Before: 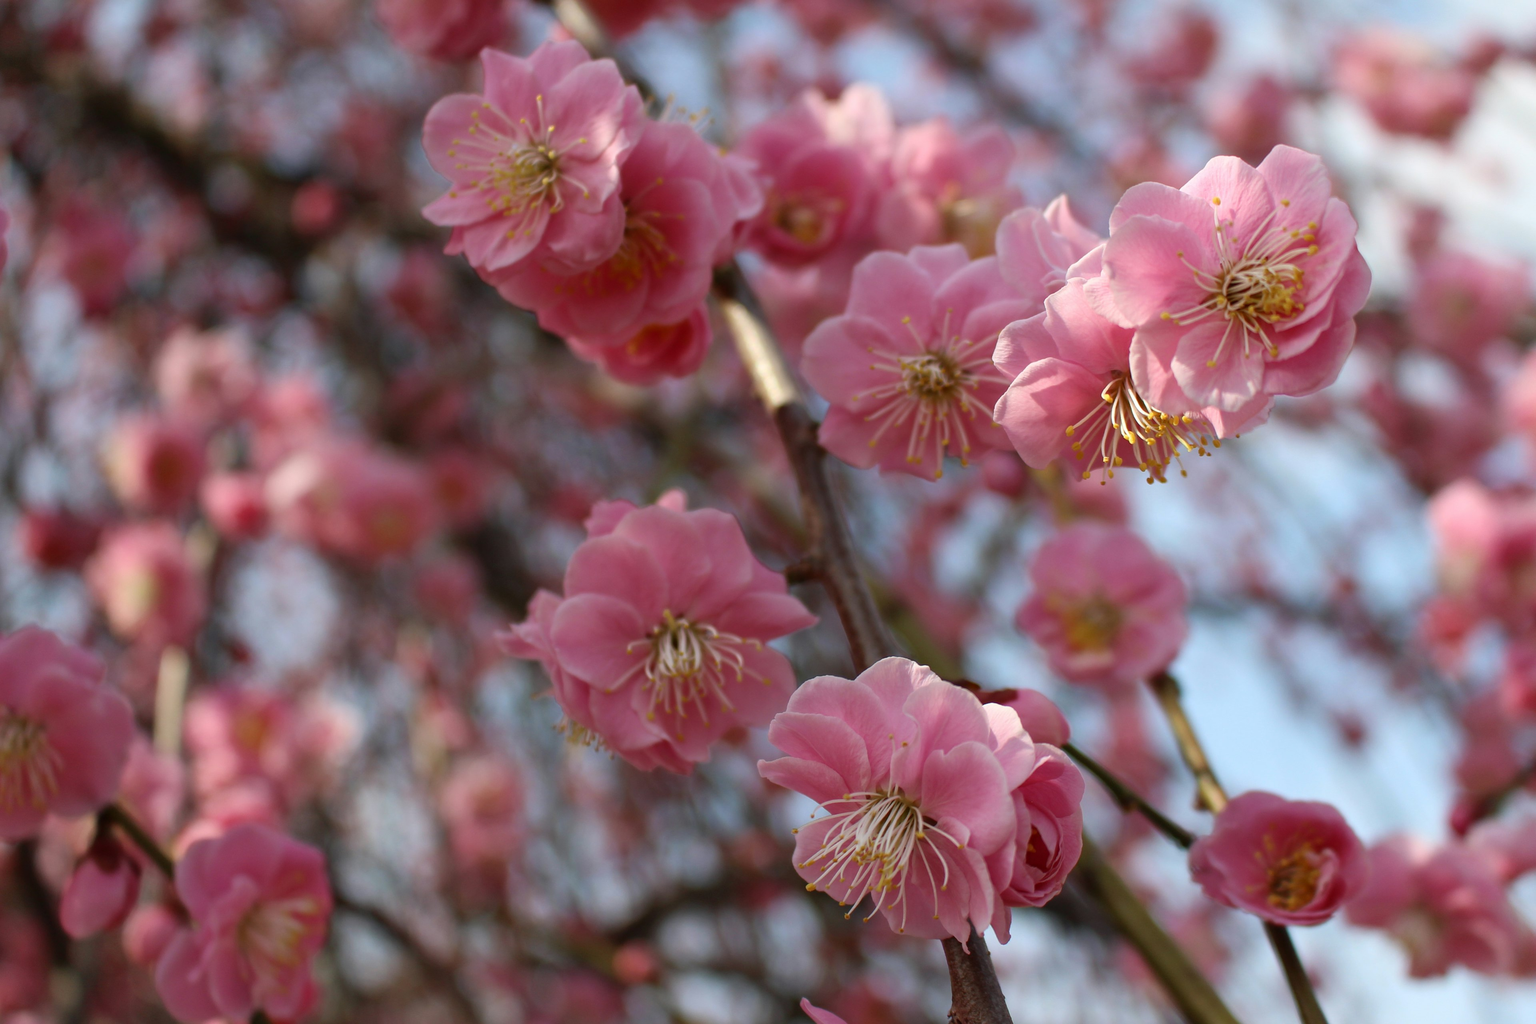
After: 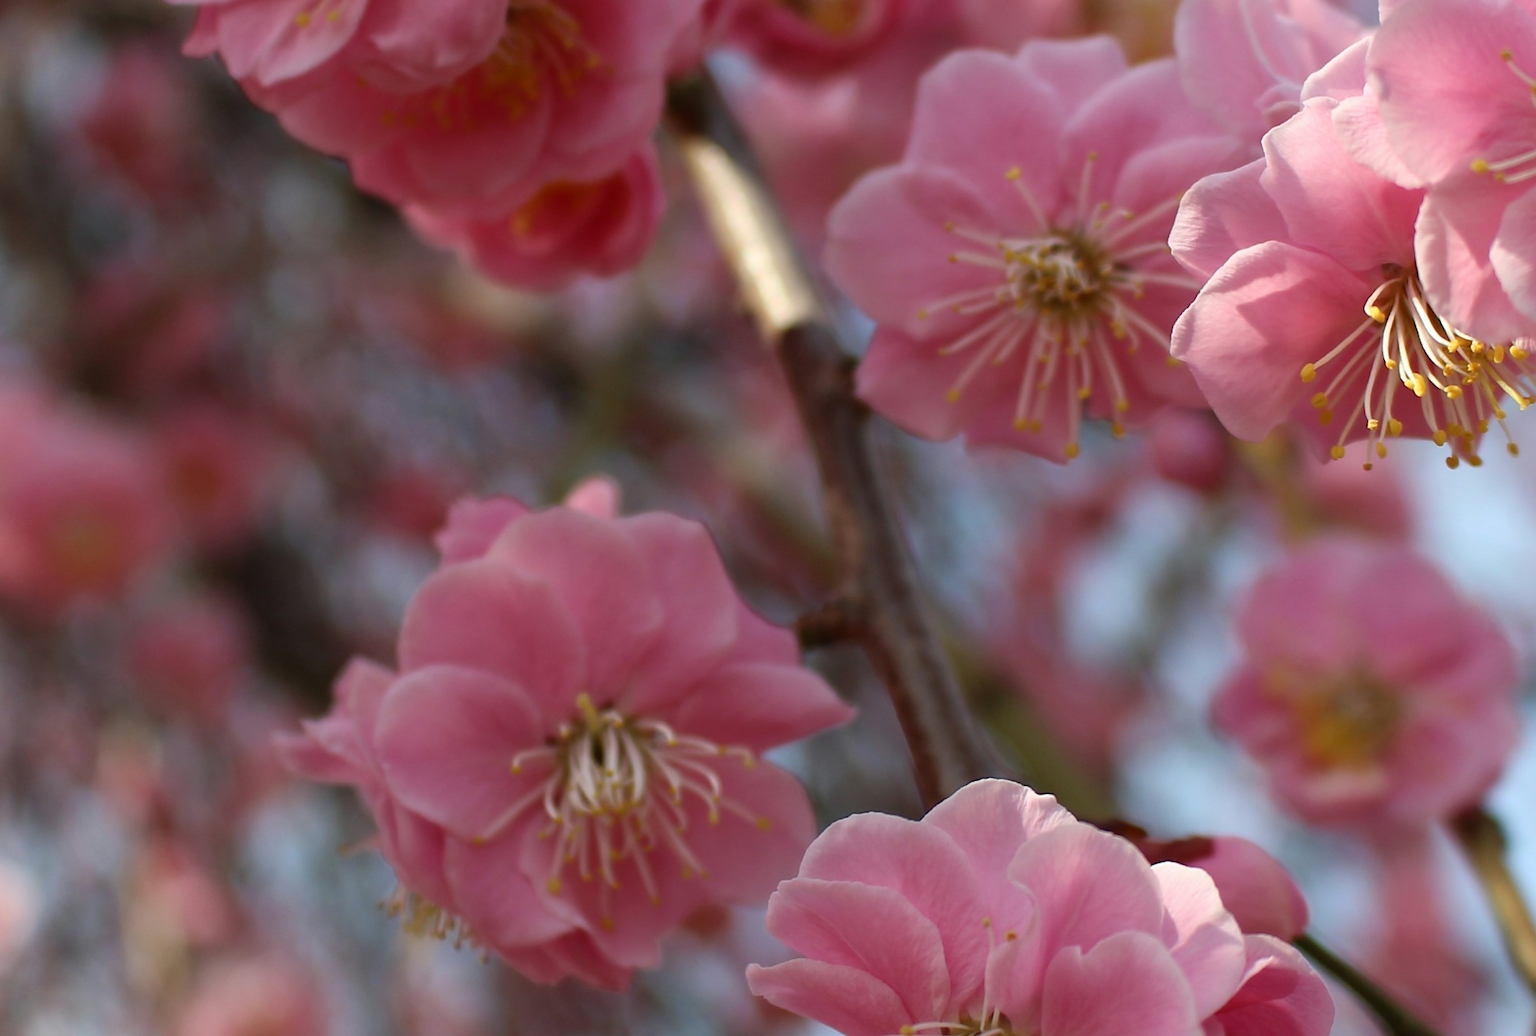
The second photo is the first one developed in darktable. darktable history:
sharpen: radius 1.851, amount 0.414, threshold 1.227
contrast equalizer: octaves 7, y [[0.5 ×4, 0.467, 0.376], [0.5 ×6], [0.5 ×6], [0 ×6], [0 ×6]]
crop and rotate: left 22.317%, top 21.836%, right 22.05%, bottom 21.861%
